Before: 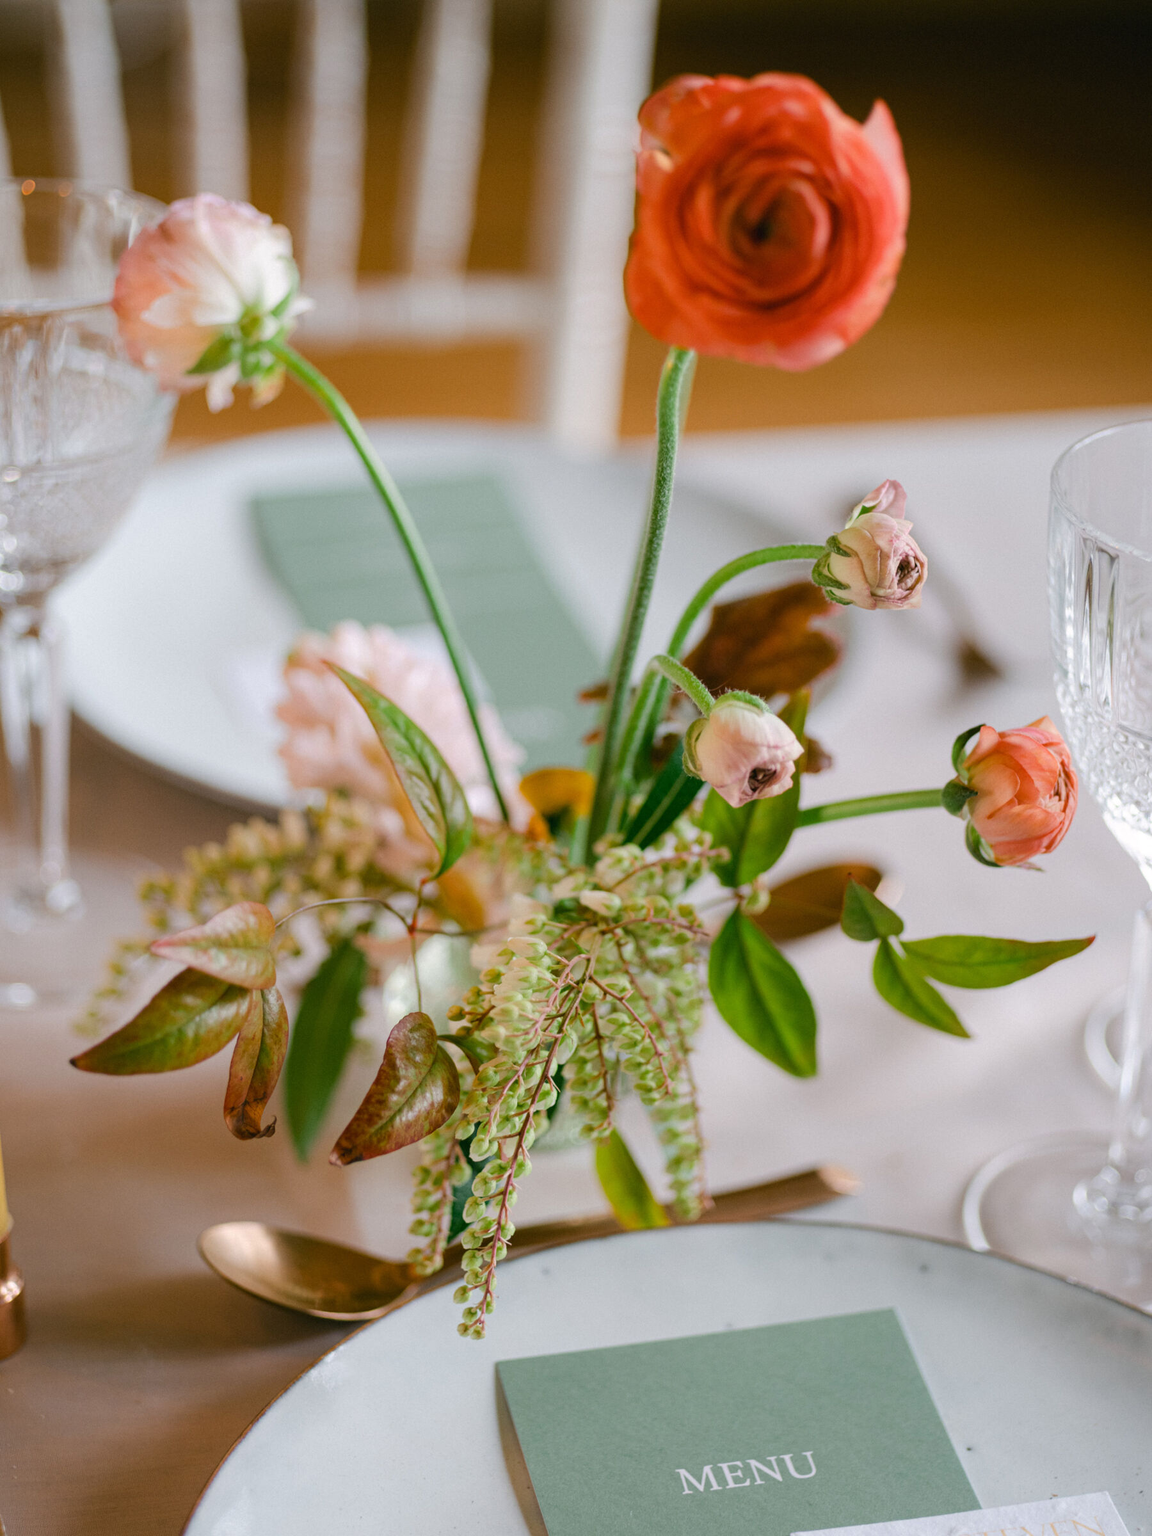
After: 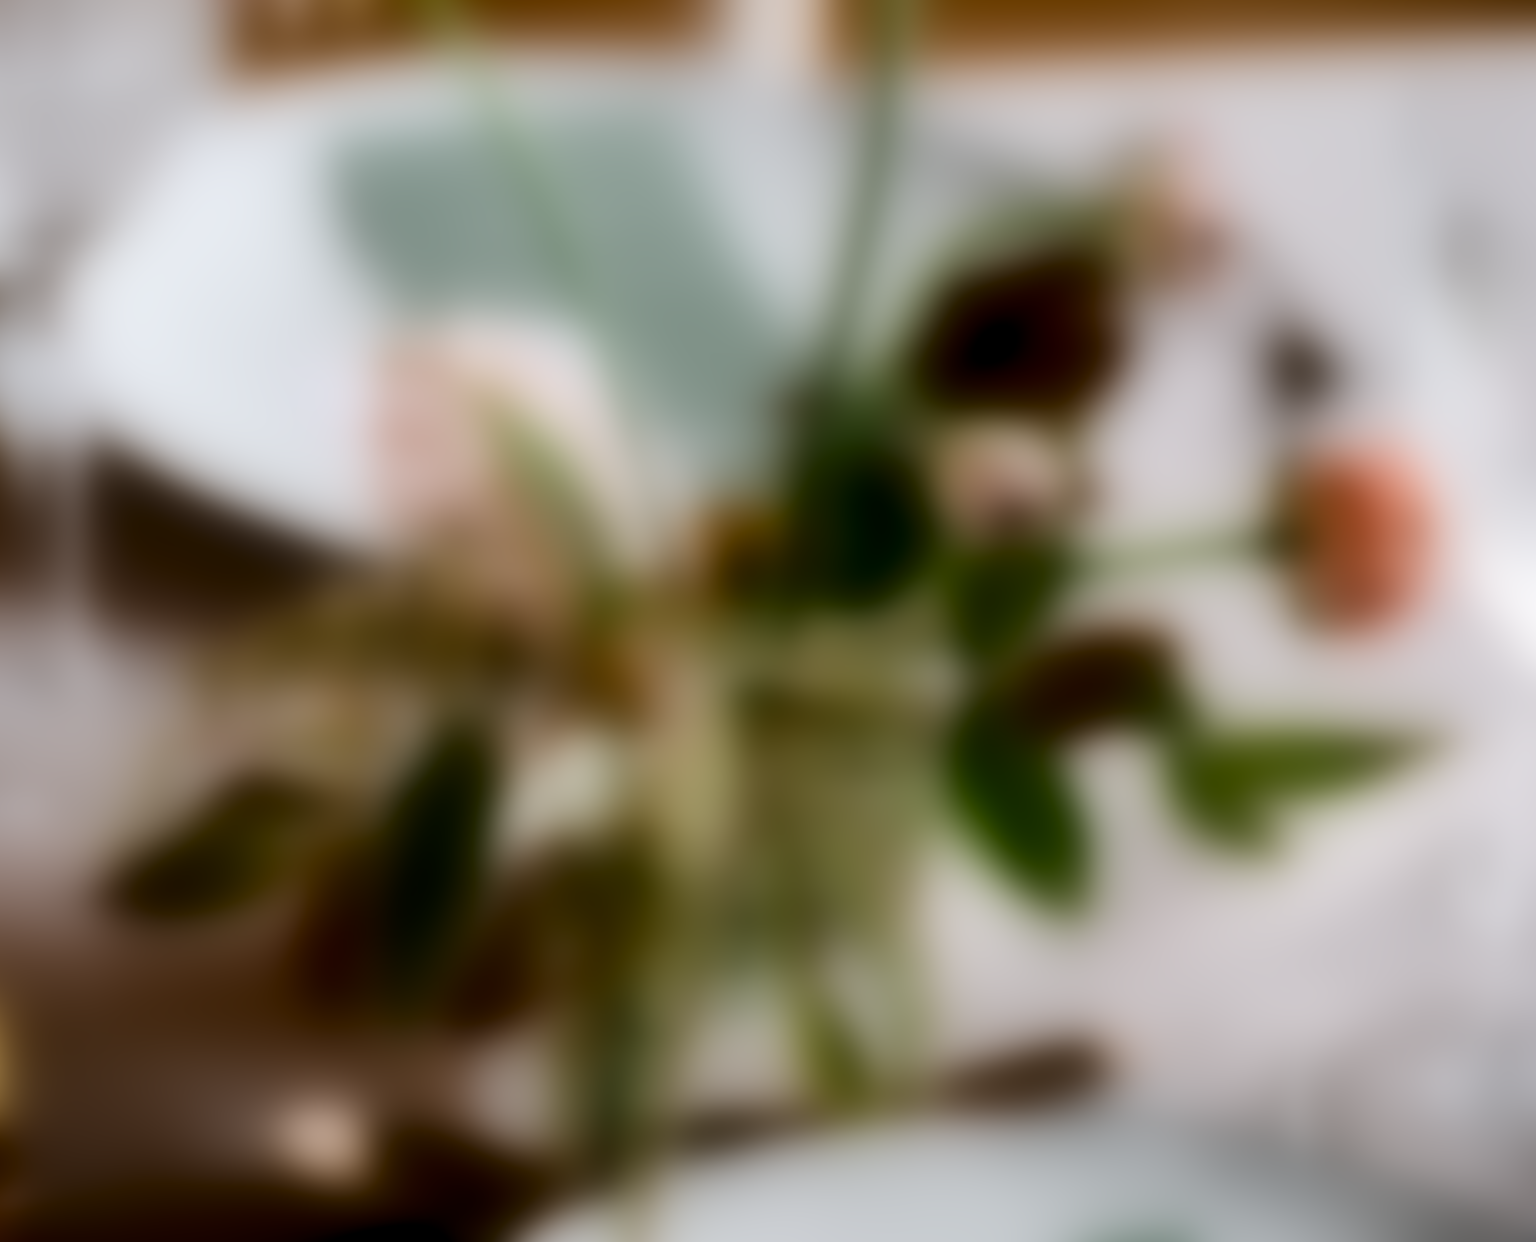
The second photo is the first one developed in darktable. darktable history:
lowpass: radius 31.92, contrast 1.72, brightness -0.98, saturation 0.94
crop and rotate: top 25.357%, bottom 13.942%
levels: levels [0.026, 0.507, 0.987]
